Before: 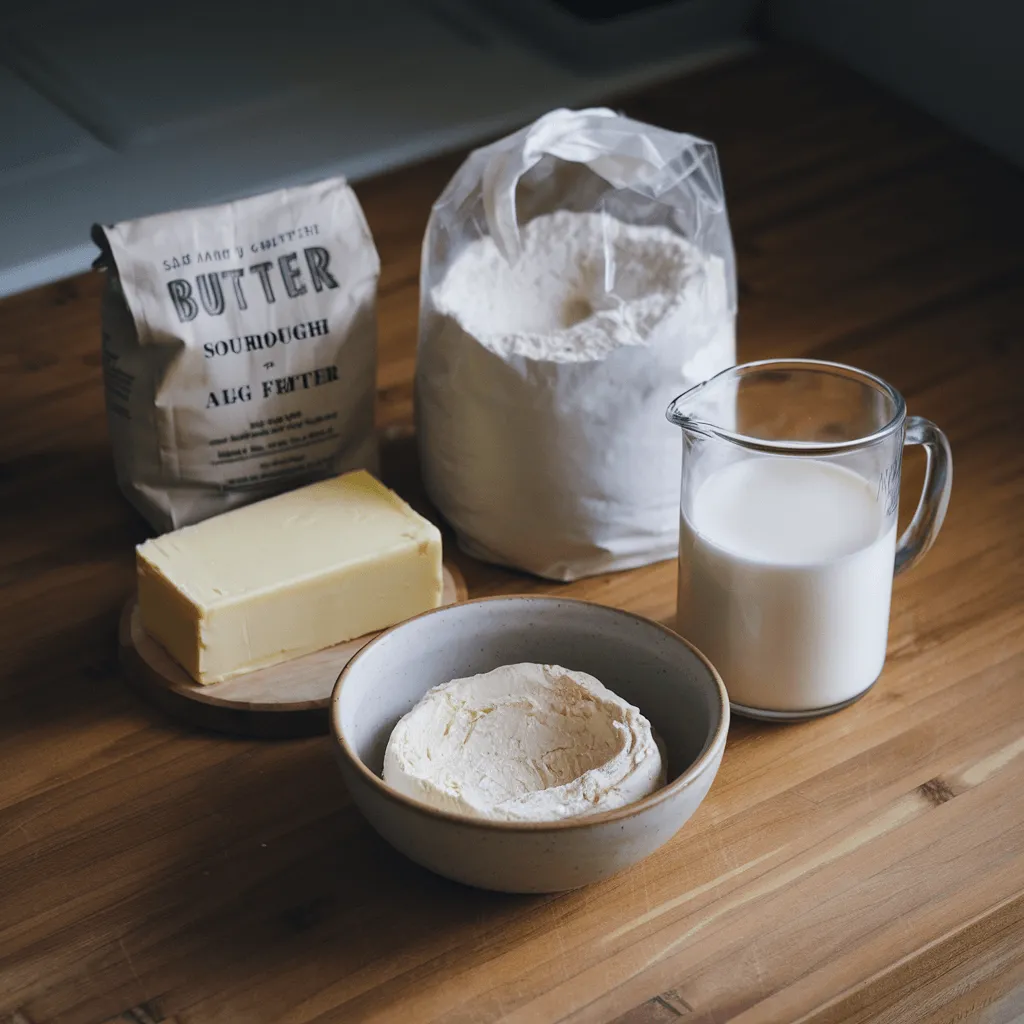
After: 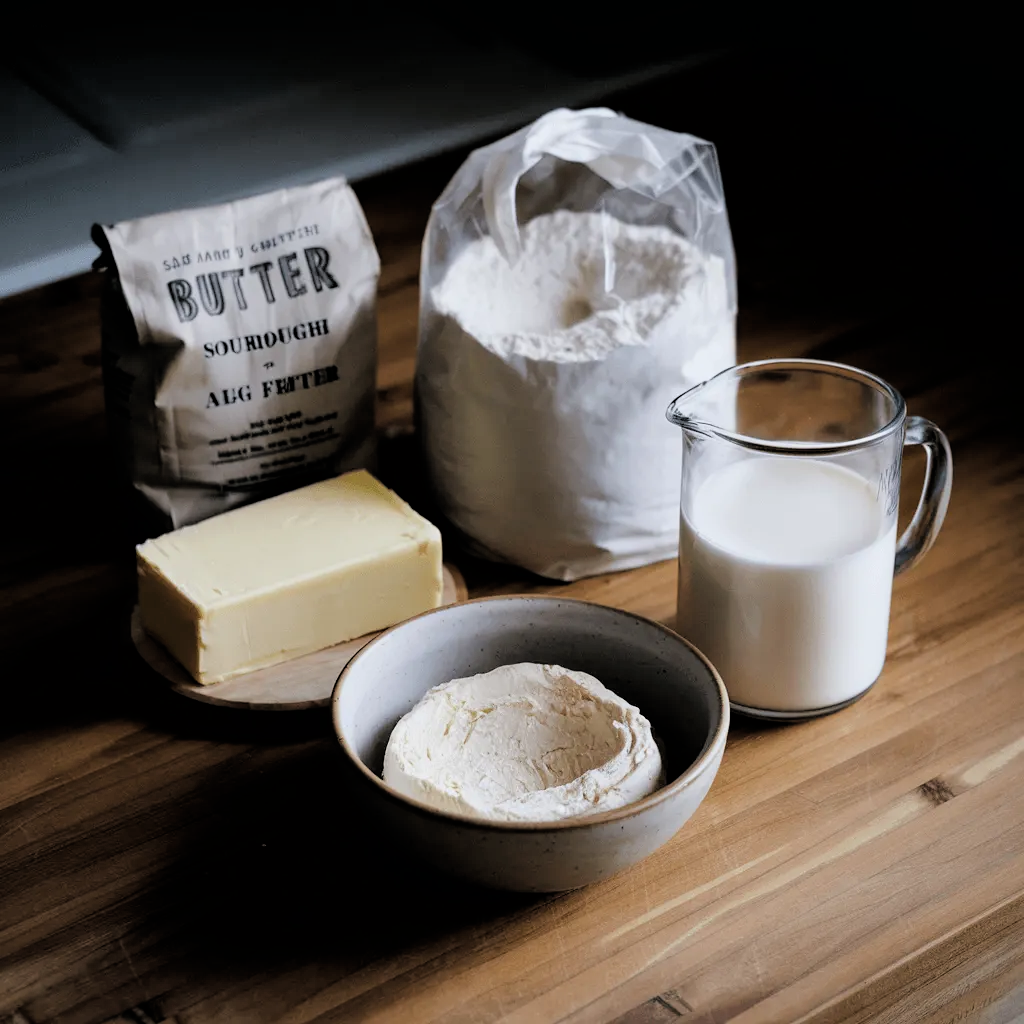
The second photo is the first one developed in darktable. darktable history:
filmic rgb: black relative exposure -3.7 EV, white relative exposure 2.77 EV, threshold 3.02 EV, dynamic range scaling -5.92%, hardness 3.04, color science v6 (2022), enable highlight reconstruction true
